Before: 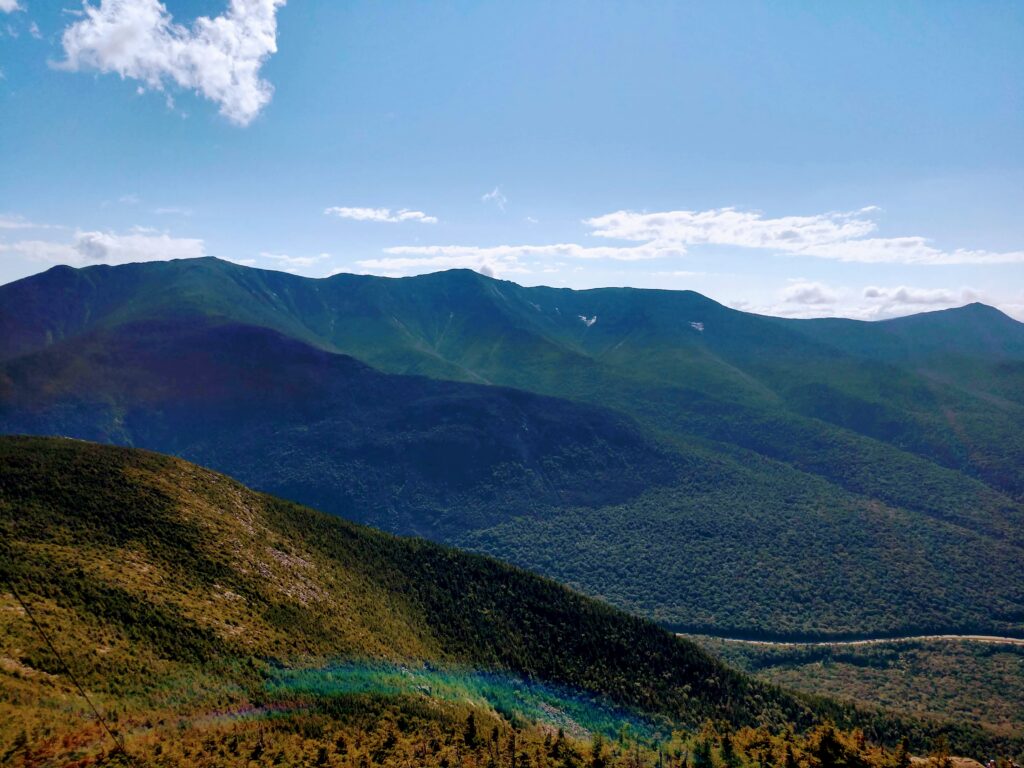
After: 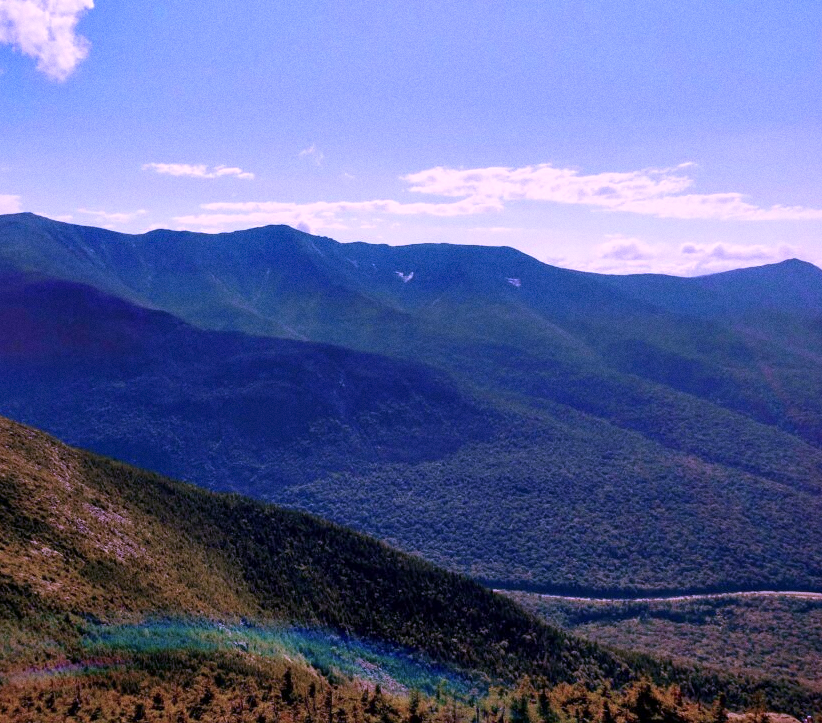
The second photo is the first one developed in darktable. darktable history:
color calibration: output R [1.107, -0.012, -0.003, 0], output B [0, 0, 1.308, 0], illuminant custom, x 0.389, y 0.387, temperature 3838.64 K
crop and rotate: left 17.959%, top 5.771%, right 1.742%
grain: coarseness 0.09 ISO
